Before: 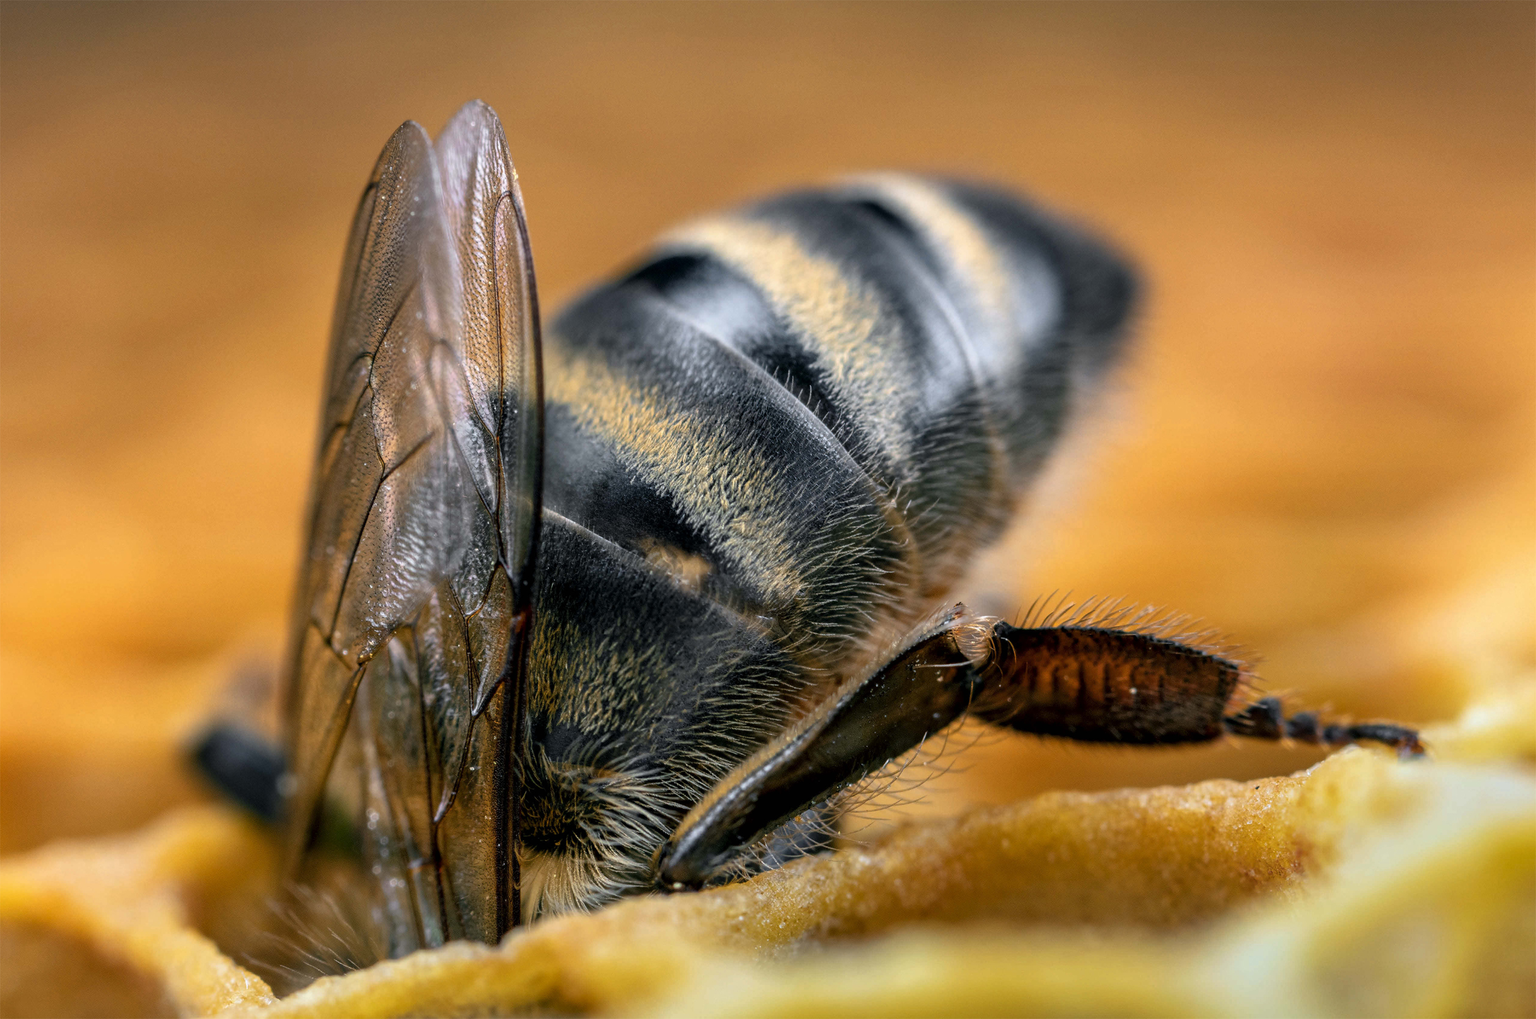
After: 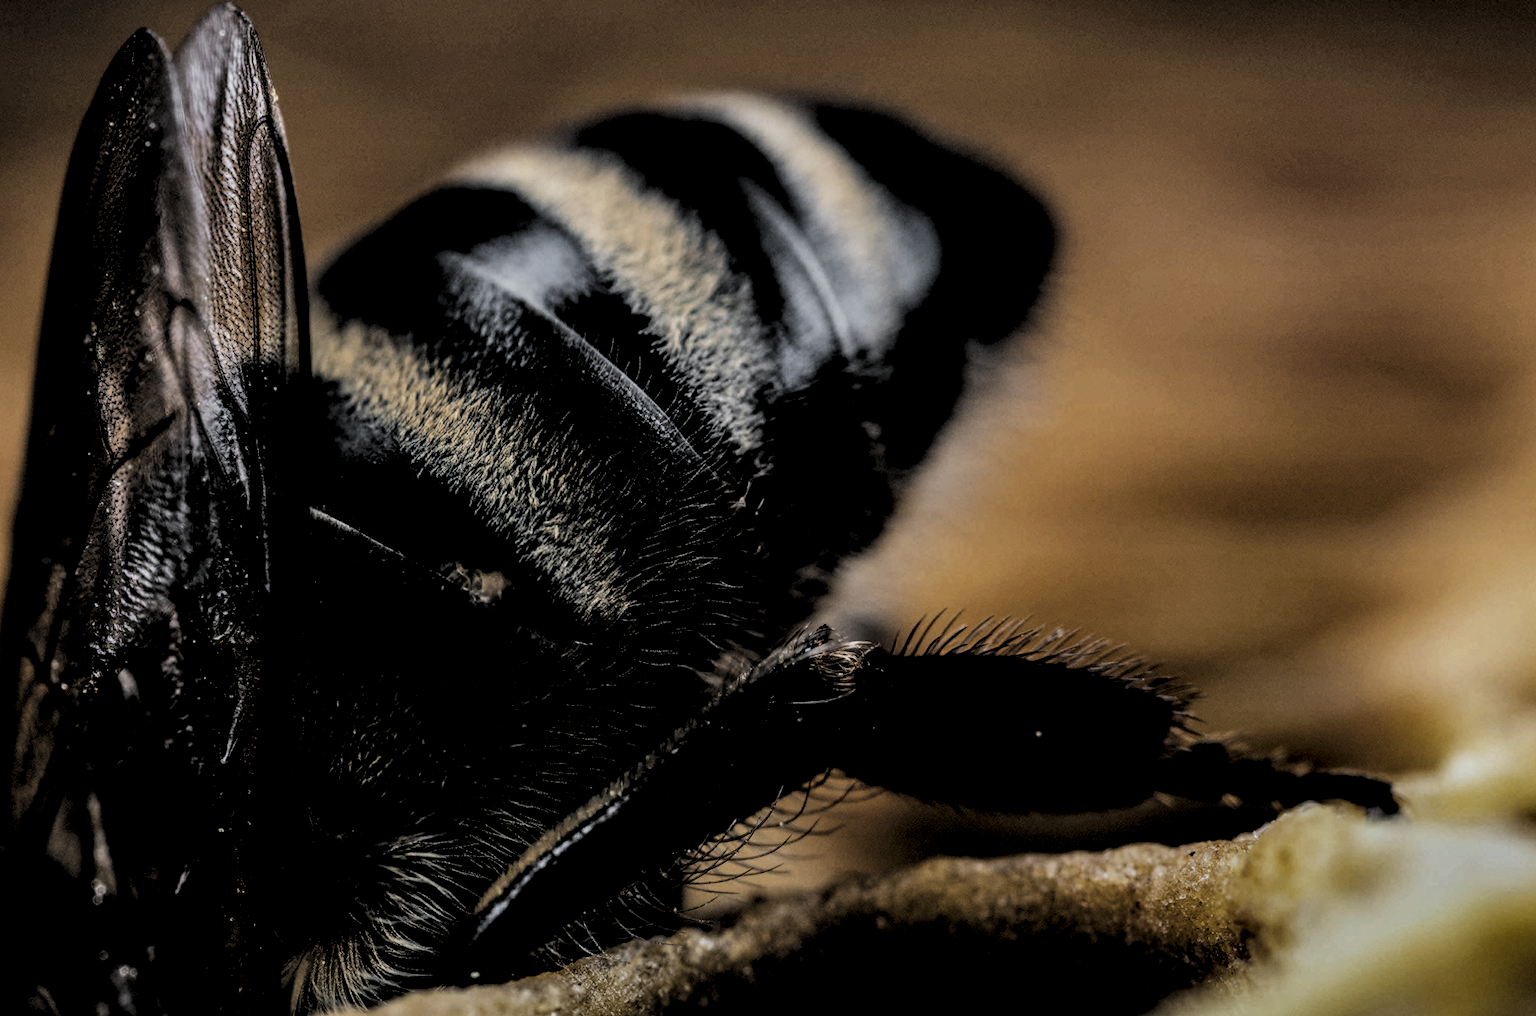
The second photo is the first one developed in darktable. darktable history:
filmic rgb: black relative exposure -7.65 EV, white relative exposure 4.56 EV, hardness 3.61
shadows and highlights: shadows 21.03, highlights -82.73, soften with gaussian
exposure: black level correction 0.001, exposure 0.498 EV, compensate highlight preservation false
local contrast: detail 142%
levels: levels [0.514, 0.759, 1]
crop: left 19.1%, top 9.588%, right 0%, bottom 9.662%
